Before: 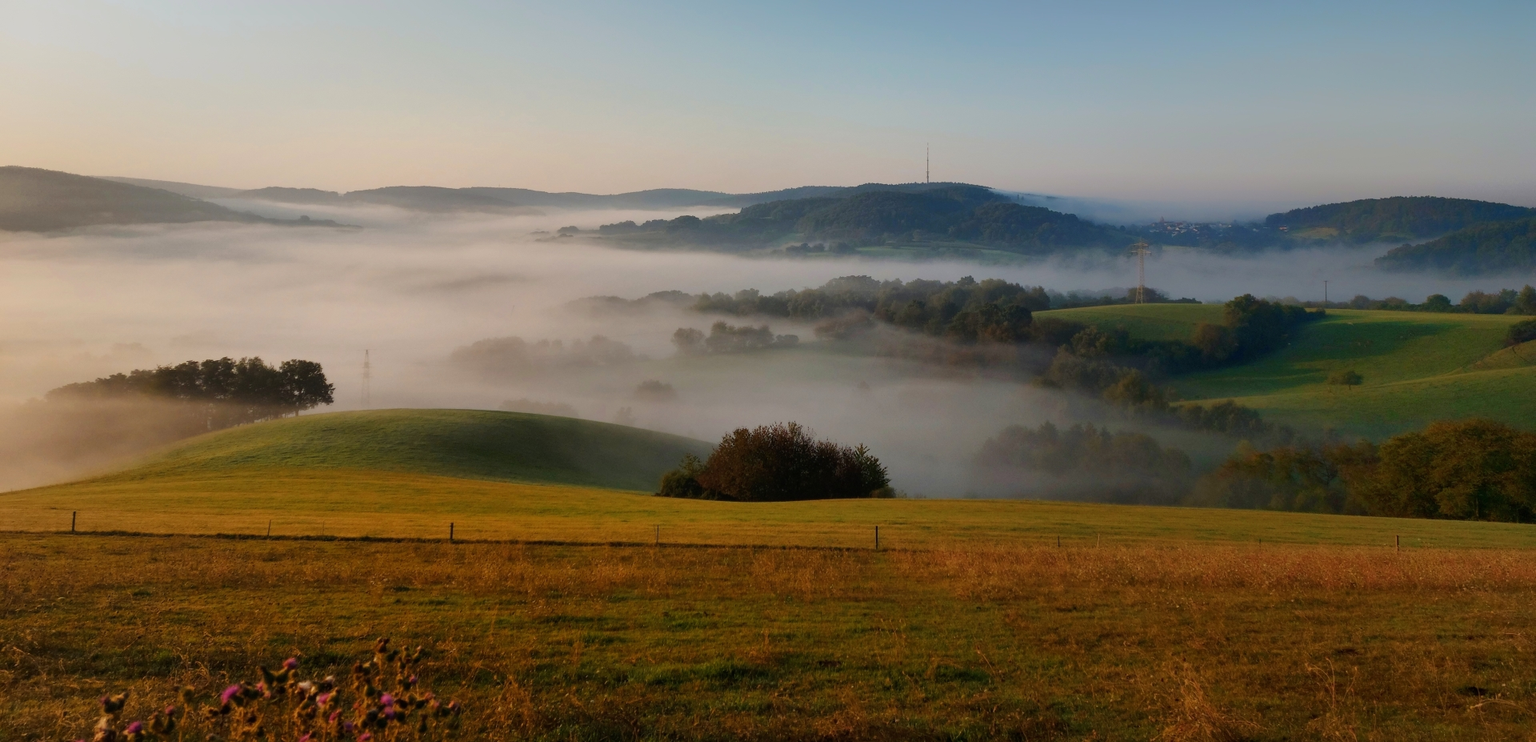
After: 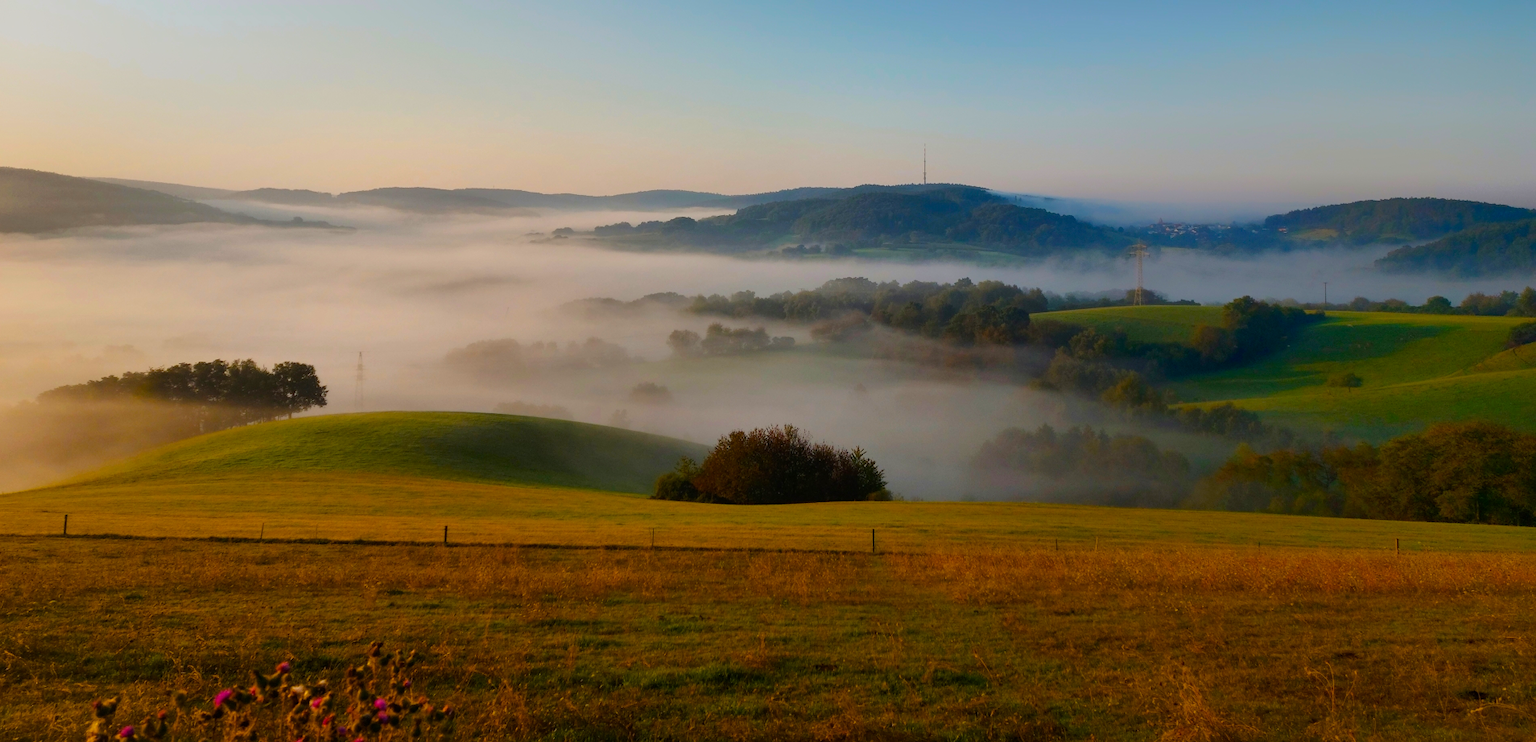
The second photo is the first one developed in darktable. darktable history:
color balance rgb: linear chroma grading › global chroma 15%, perceptual saturation grading › global saturation 30%
crop and rotate: left 0.614%, top 0.179%, bottom 0.309%
